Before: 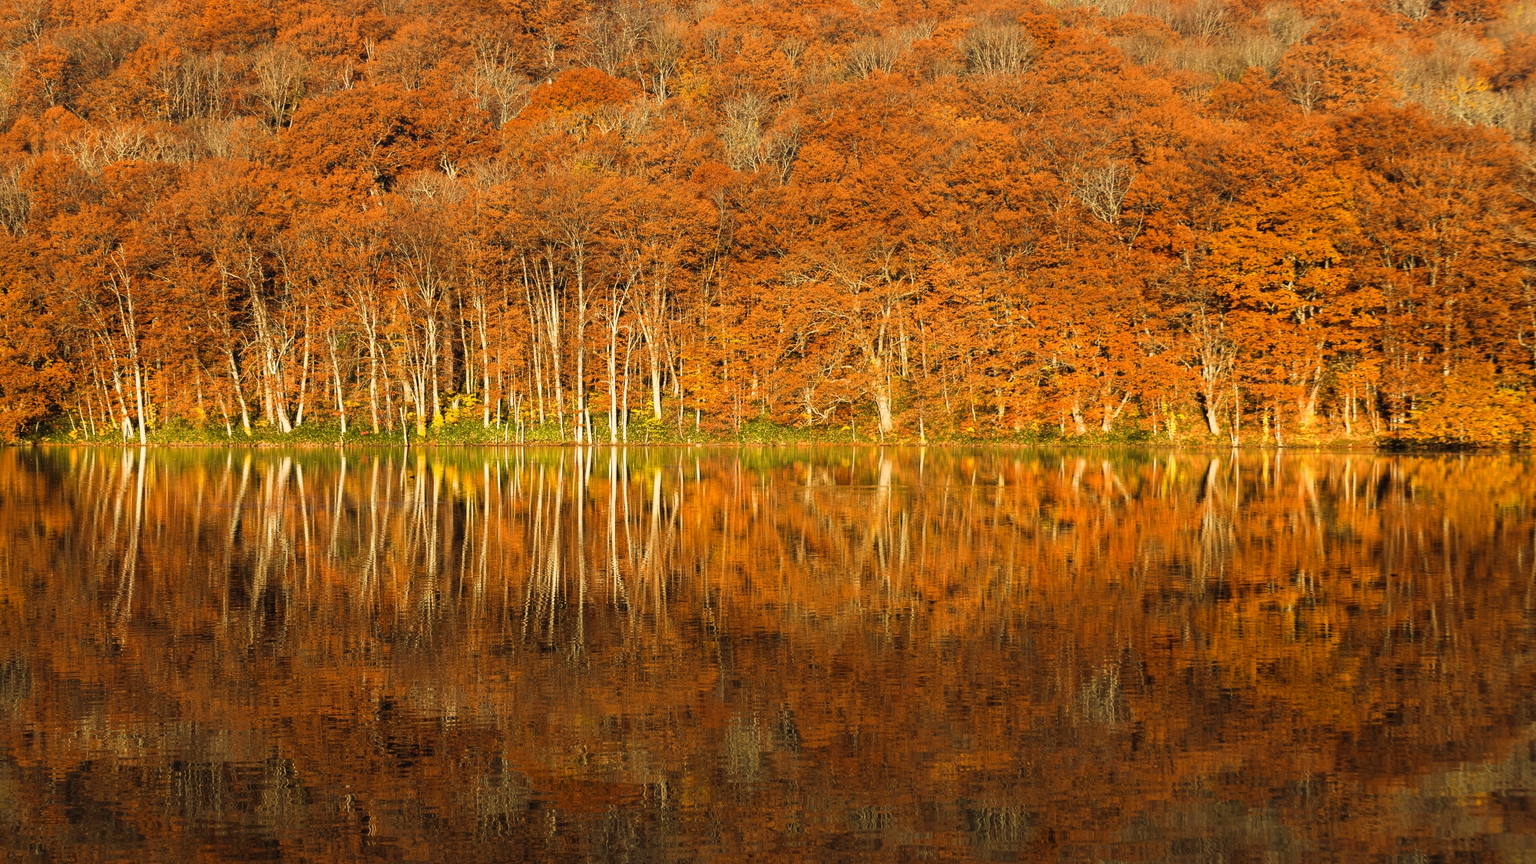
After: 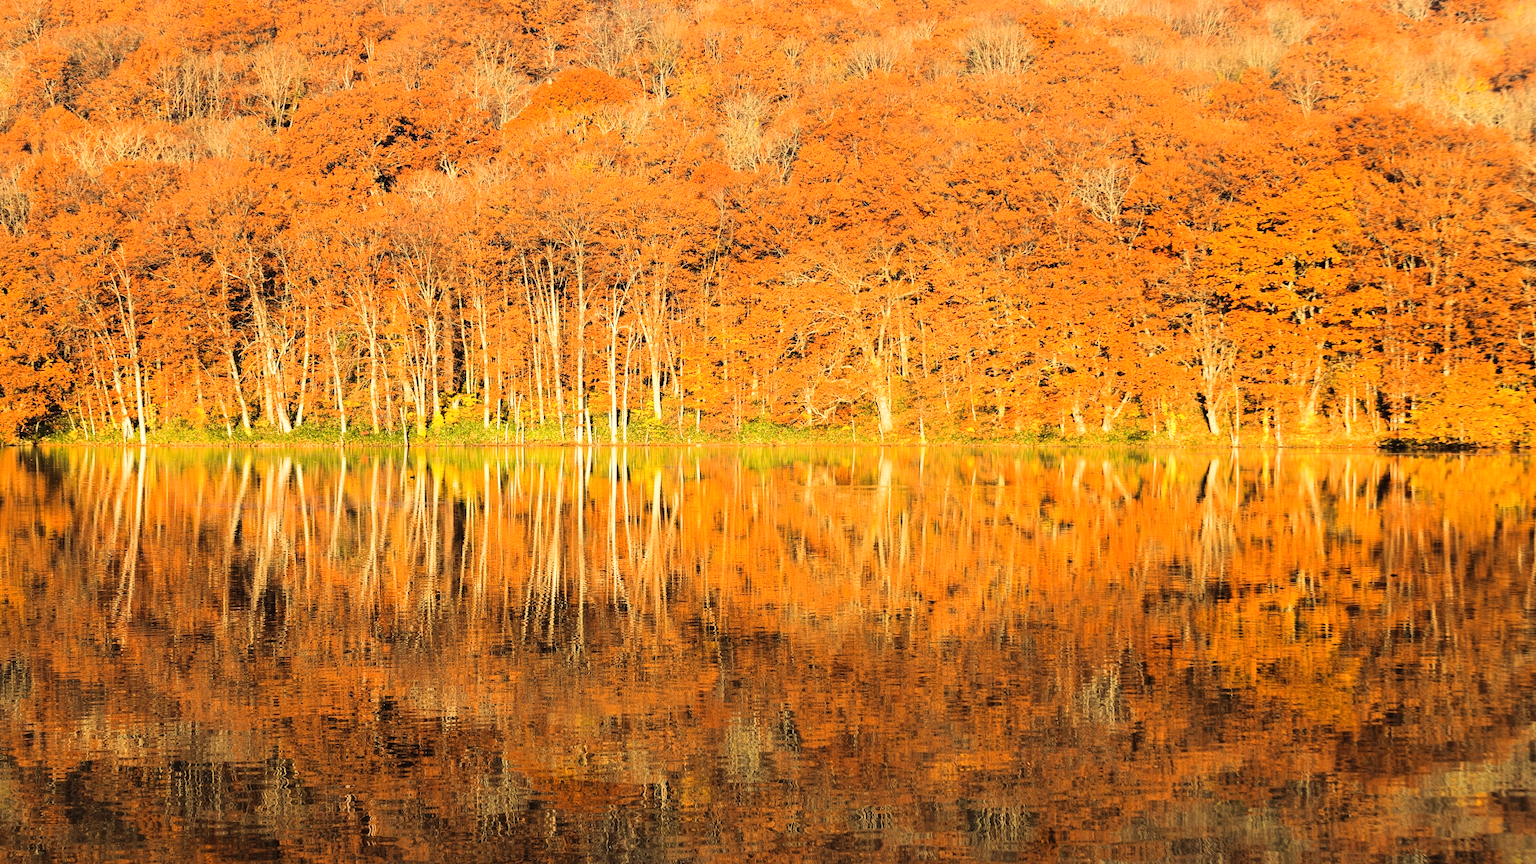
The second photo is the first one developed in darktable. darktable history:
tone equalizer: -7 EV 0.153 EV, -6 EV 0.597 EV, -5 EV 1.15 EV, -4 EV 1.35 EV, -3 EV 1.13 EV, -2 EV 0.6 EV, -1 EV 0.163 EV, edges refinement/feathering 500, mask exposure compensation -1.57 EV, preserve details no
